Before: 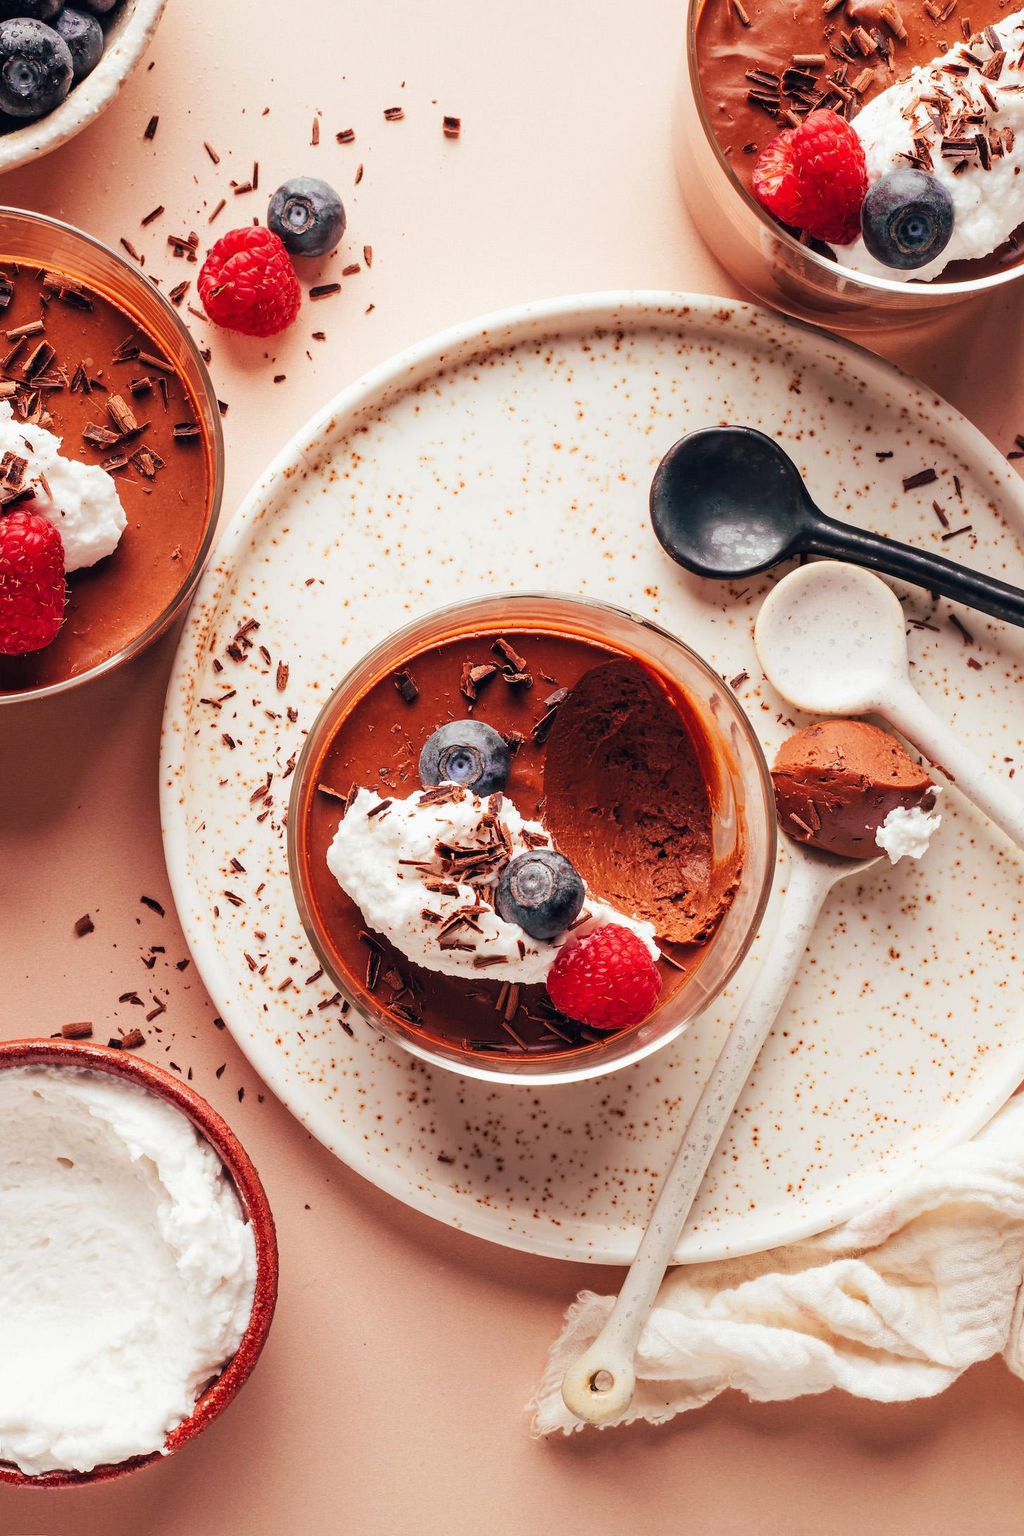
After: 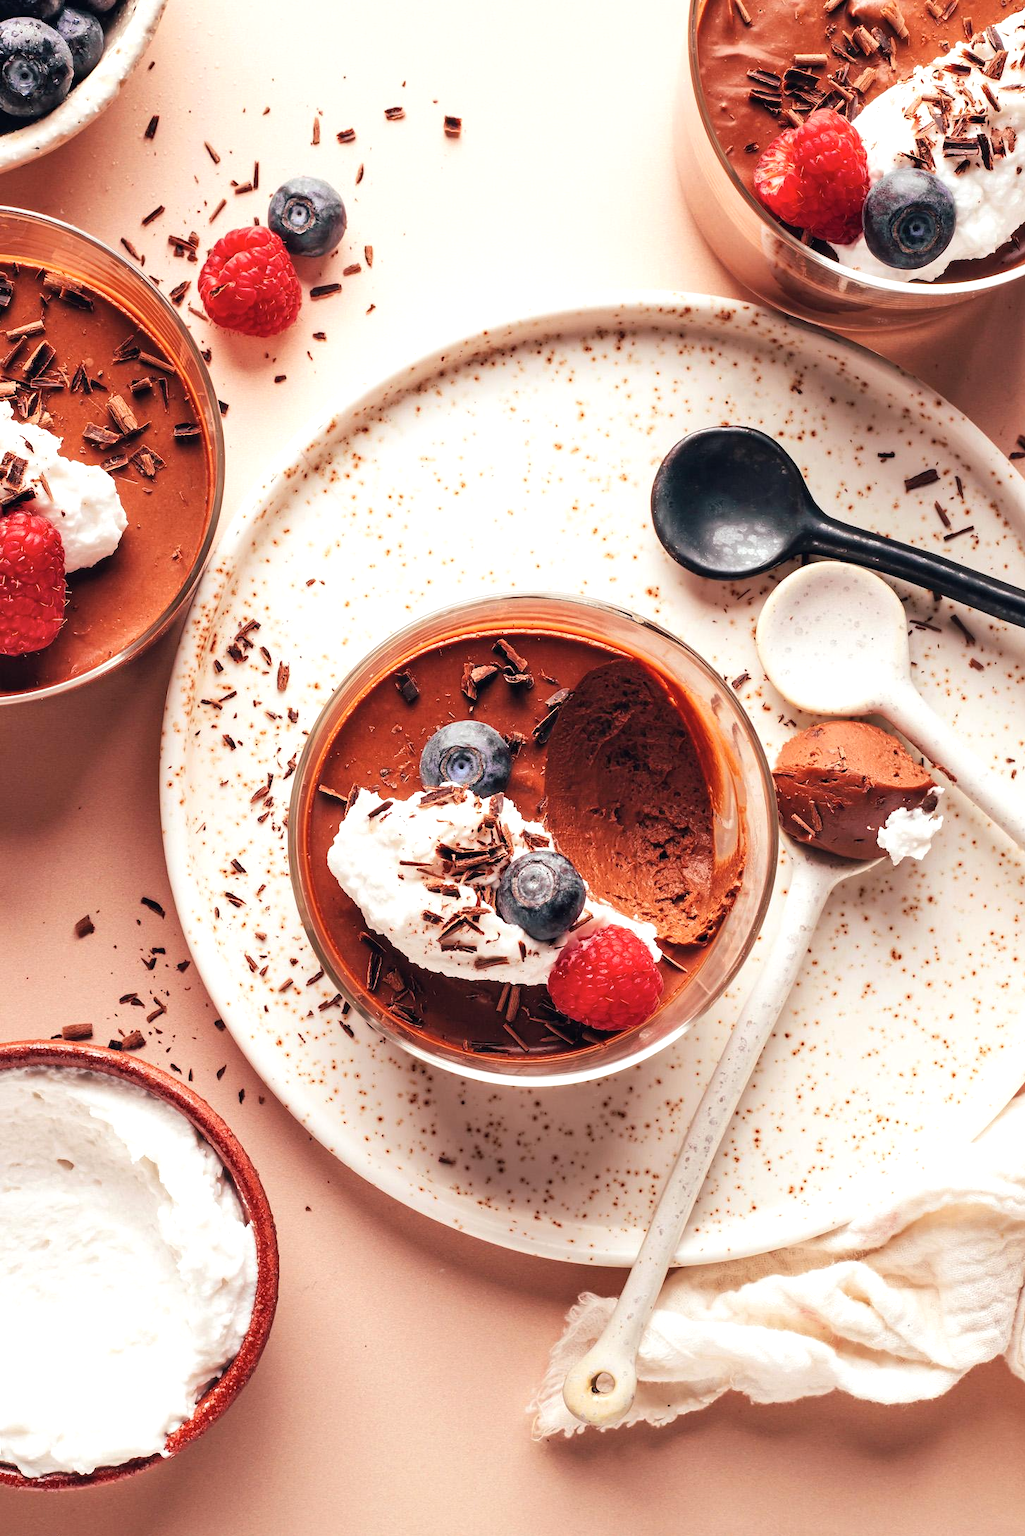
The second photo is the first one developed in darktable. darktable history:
shadows and highlights: radius 110.69, shadows 51.33, white point adjustment 9.09, highlights -6.11, soften with gaussian
crop: top 0.064%, bottom 0.107%
